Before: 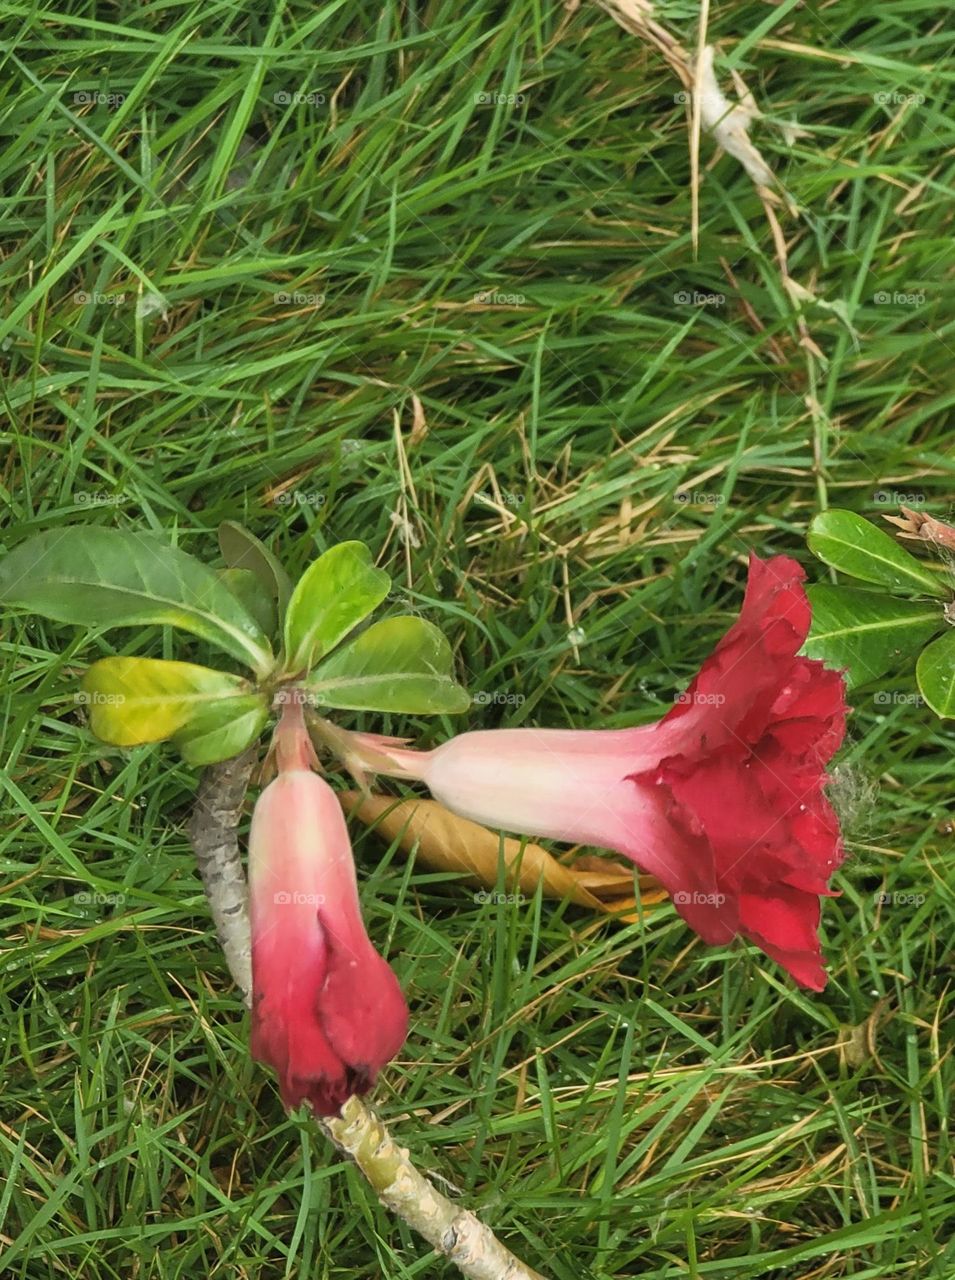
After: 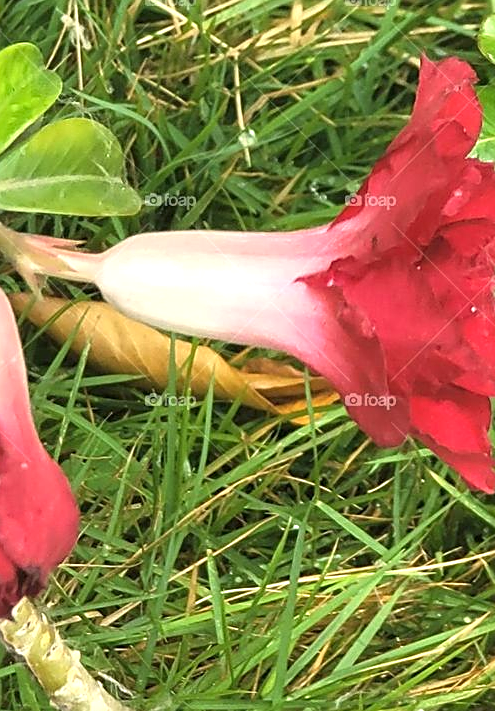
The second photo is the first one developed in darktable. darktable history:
exposure: black level correction 0, exposure 0.69 EV, compensate exposure bias true, compensate highlight preservation false
crop: left 34.451%, top 38.927%, right 13.64%, bottom 5.482%
sharpen: on, module defaults
